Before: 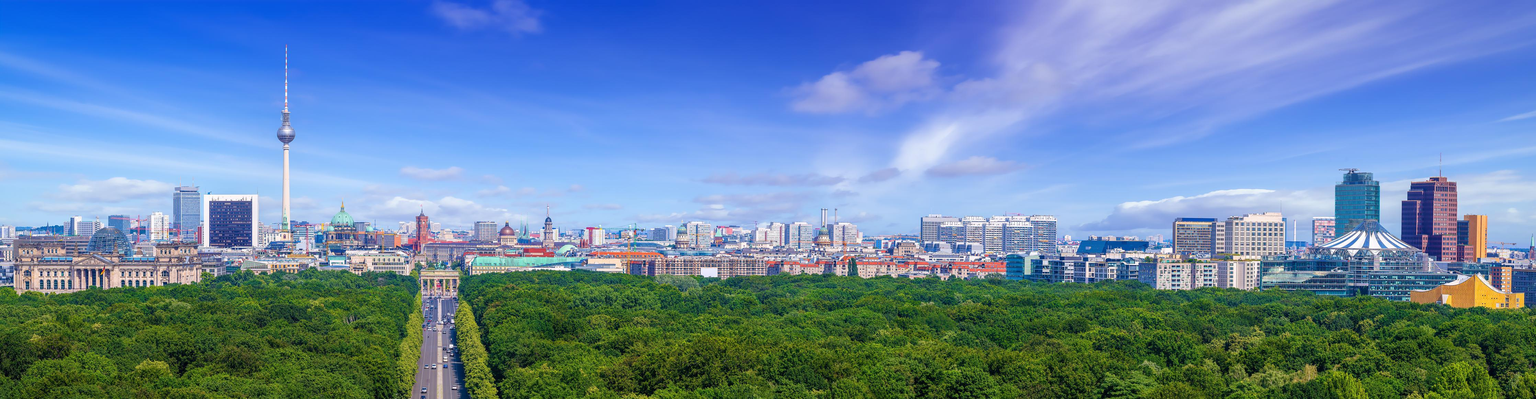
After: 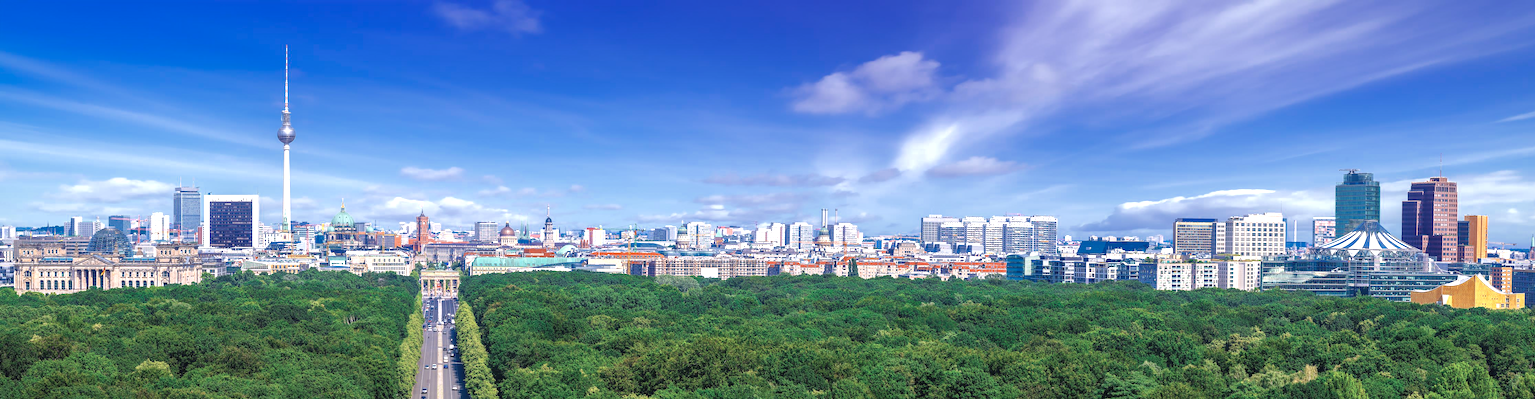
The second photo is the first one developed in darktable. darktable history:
exposure: black level correction -0.002, exposure 0.705 EV, compensate highlight preservation false
color zones: curves: ch0 [(0, 0.5) (0.125, 0.4) (0.25, 0.5) (0.375, 0.4) (0.5, 0.4) (0.625, 0.35) (0.75, 0.35) (0.875, 0.5)]; ch1 [(0, 0.35) (0.125, 0.45) (0.25, 0.35) (0.375, 0.35) (0.5, 0.35) (0.625, 0.35) (0.75, 0.45) (0.875, 0.35)]; ch2 [(0, 0.6) (0.125, 0.5) (0.25, 0.5) (0.375, 0.6) (0.5, 0.6) (0.625, 0.5) (0.75, 0.5) (0.875, 0.5)]
